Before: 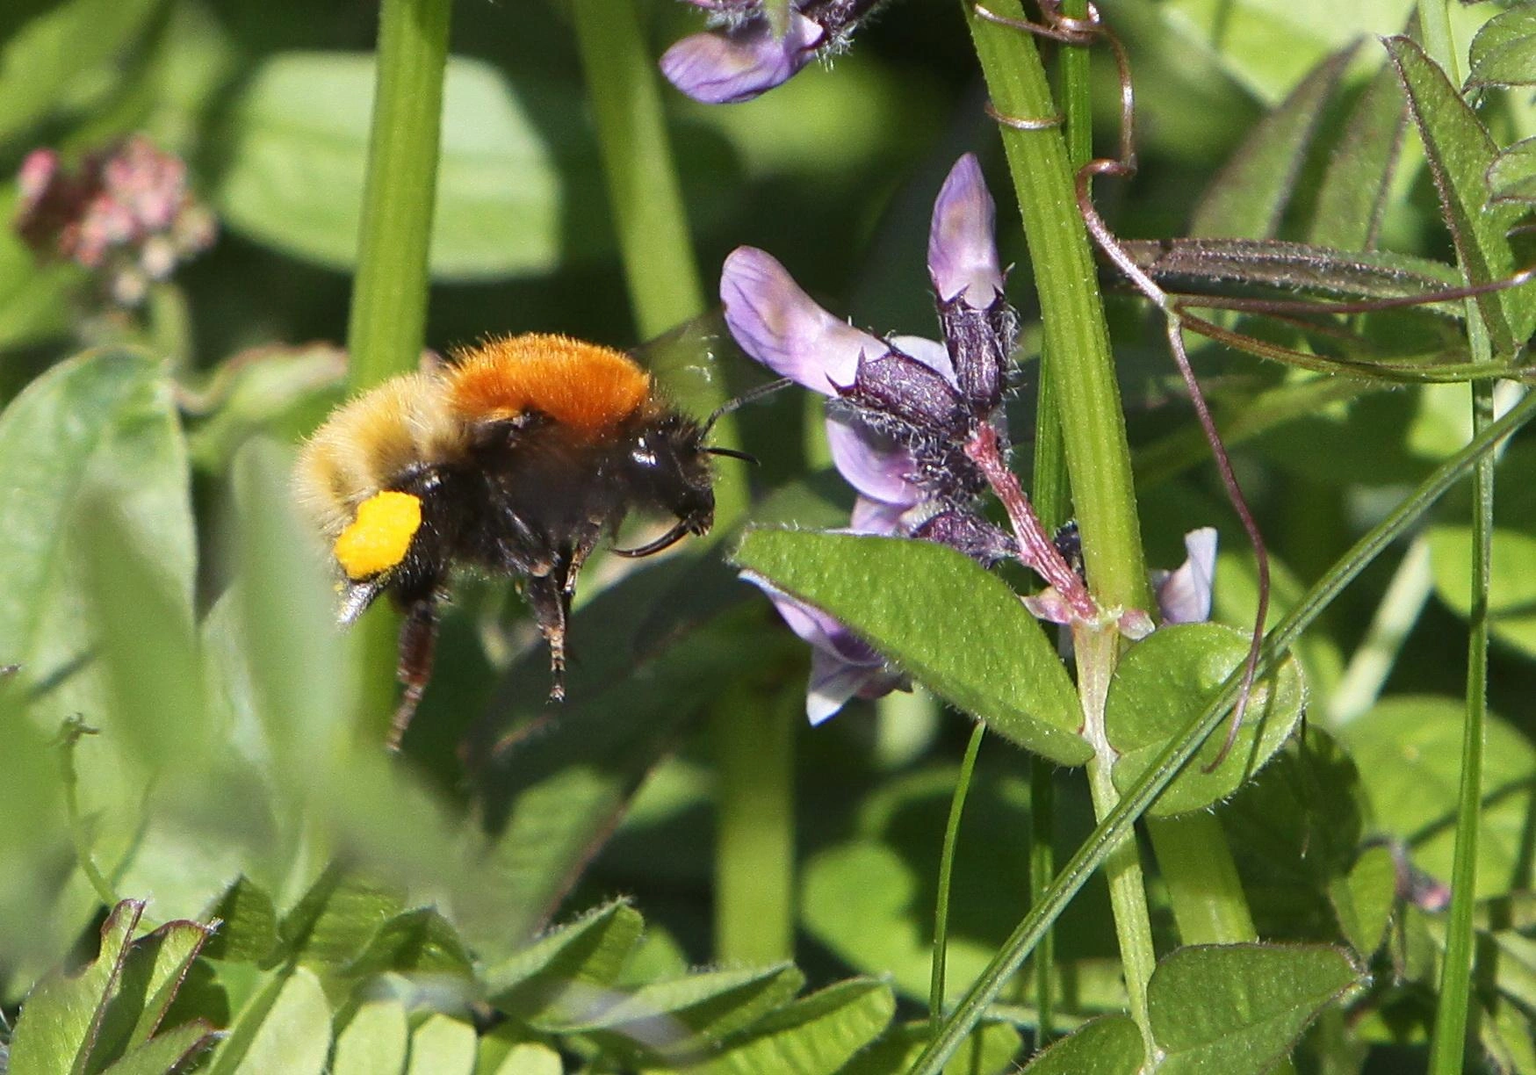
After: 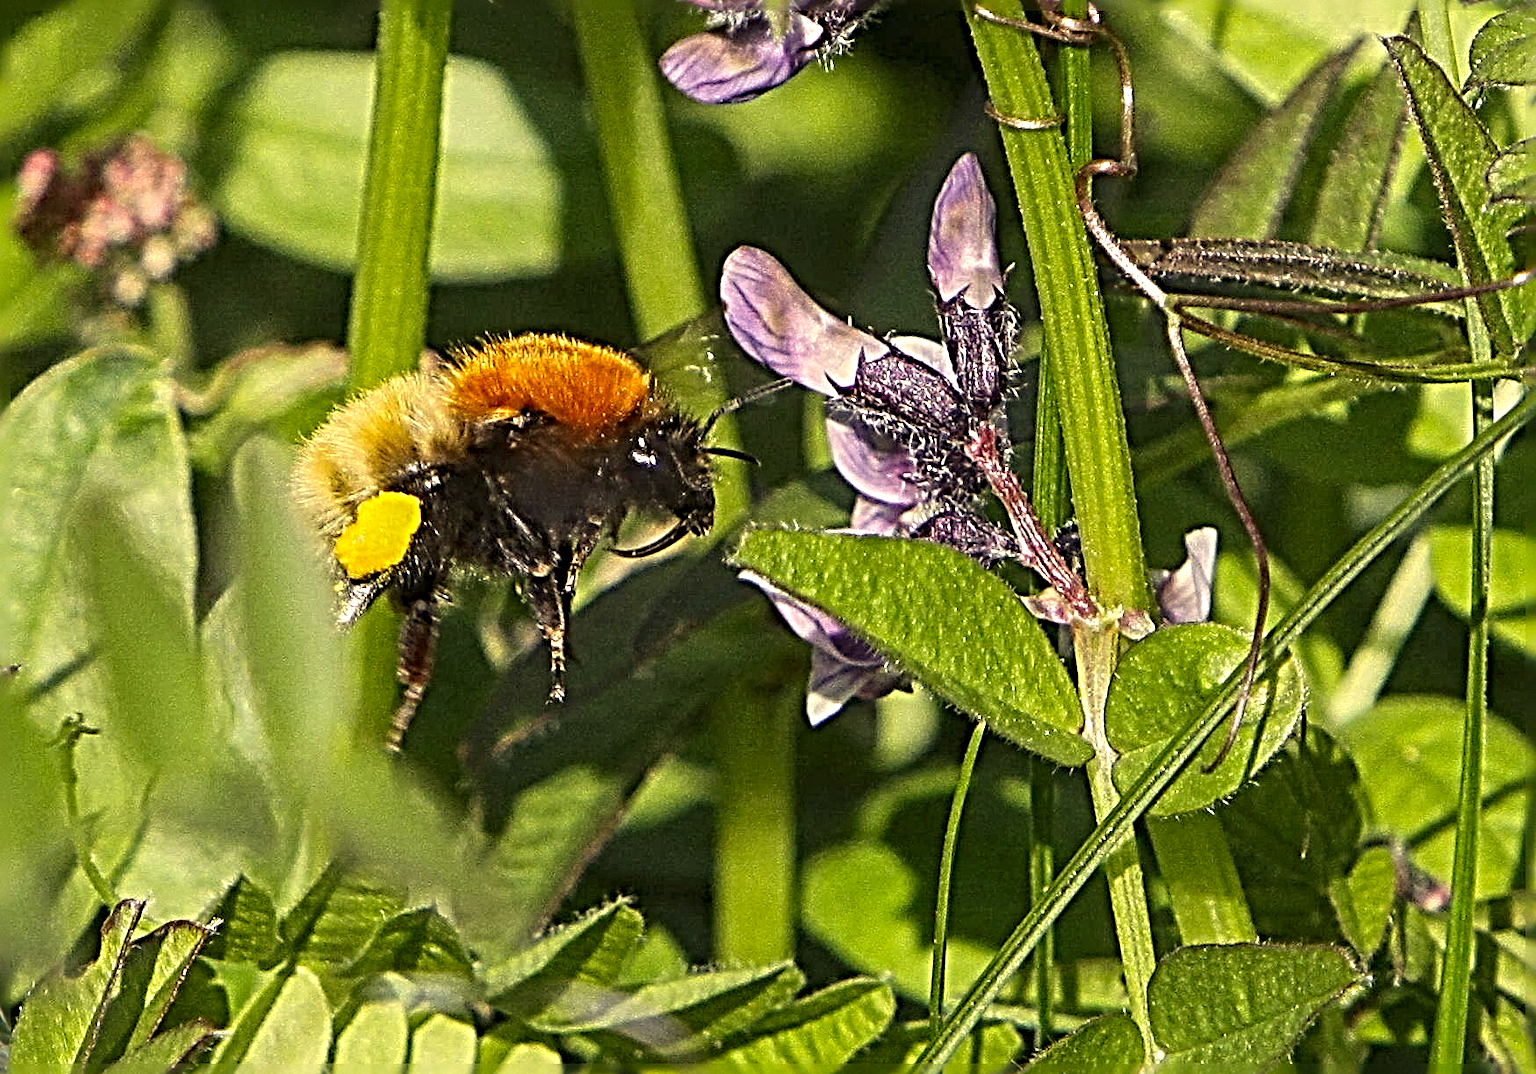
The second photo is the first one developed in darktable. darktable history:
local contrast: on, module defaults
exposure: compensate highlight preservation false
sharpen: radius 6.3, amount 1.815, threshold 0.127
color correction: highlights a* 2.54, highlights b* 23
